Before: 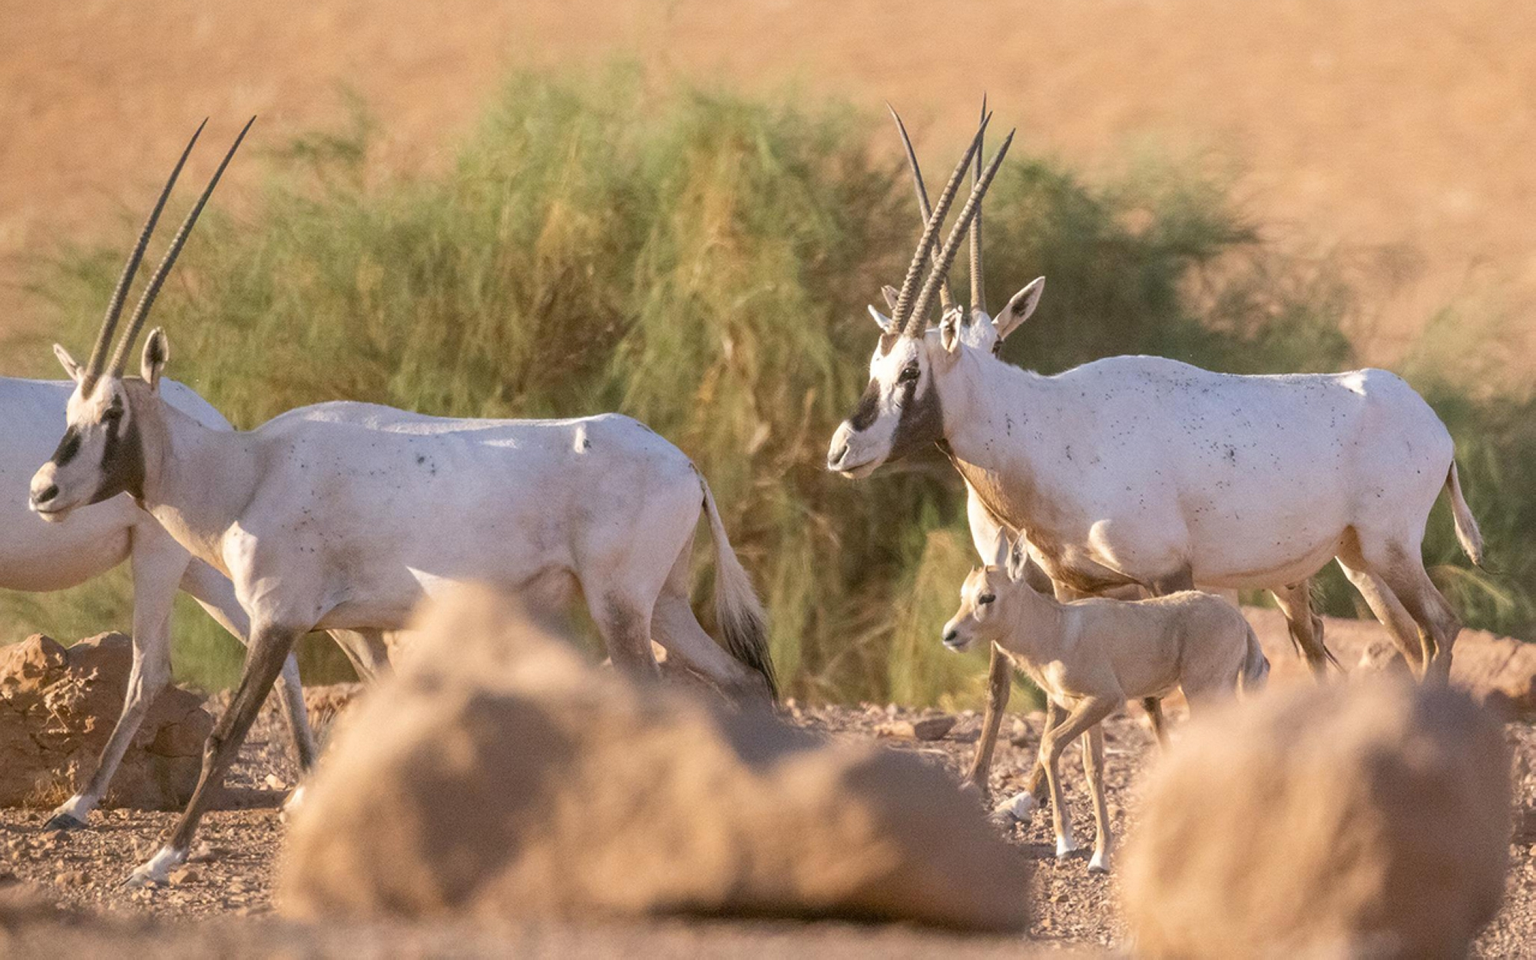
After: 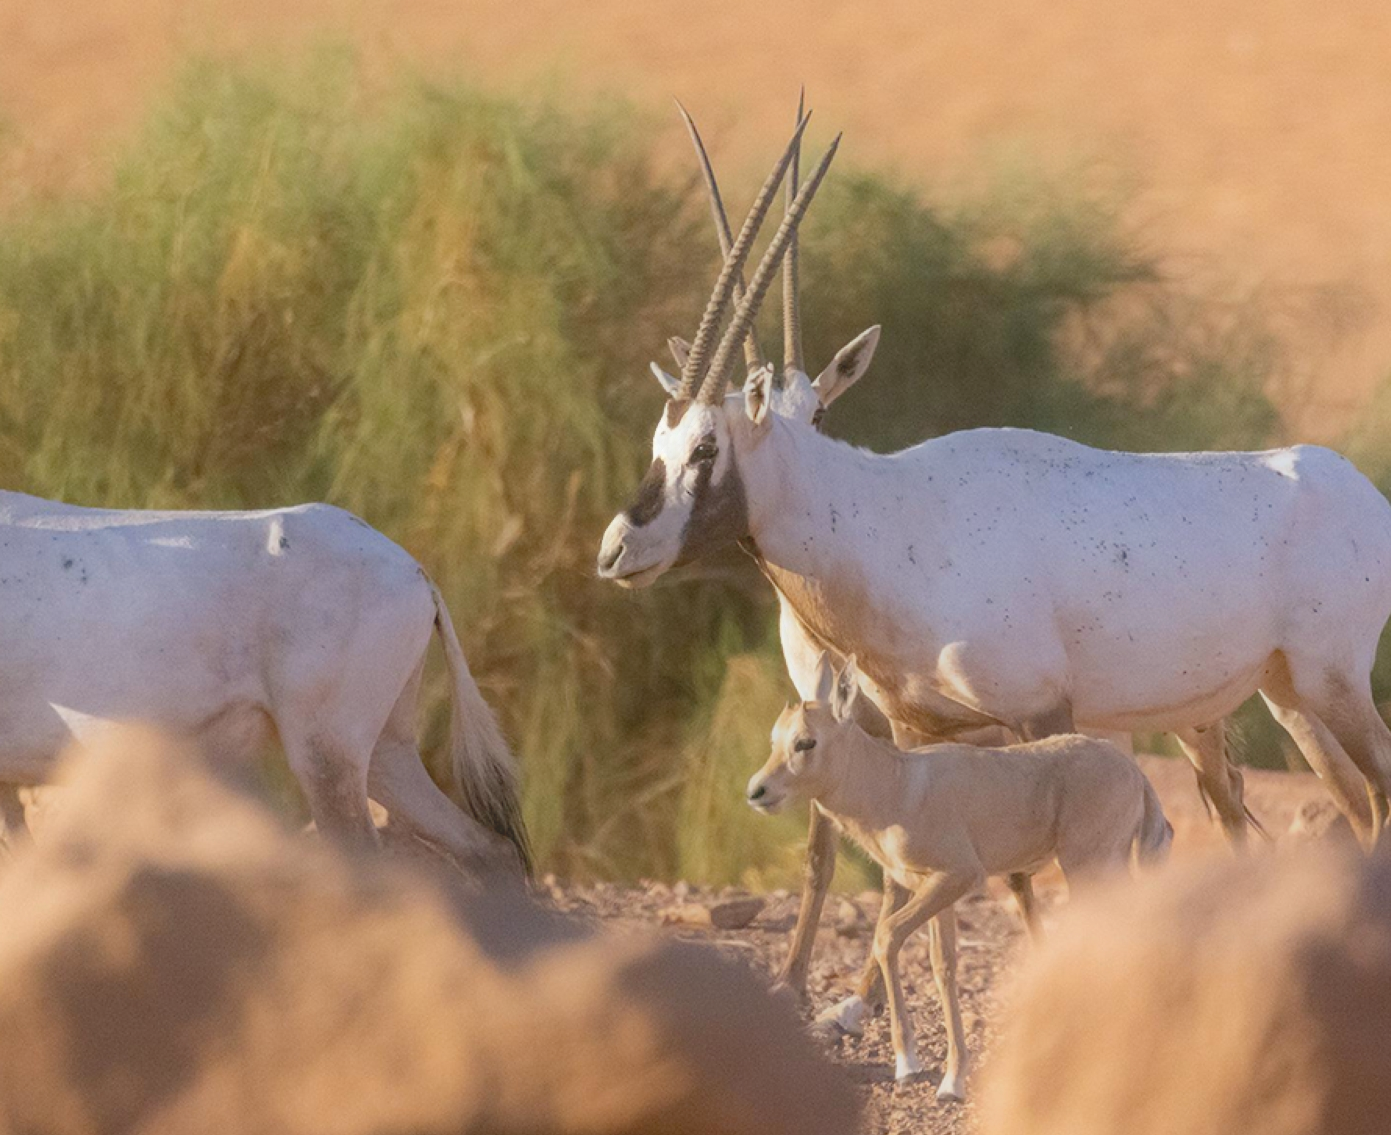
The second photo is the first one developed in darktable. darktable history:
crop and rotate: left 24.034%, top 2.838%, right 6.406%, bottom 6.299%
haze removal: compatibility mode true, adaptive false
contrast equalizer: octaves 7, y [[0.6 ×6], [0.55 ×6], [0 ×6], [0 ×6], [0 ×6]], mix -1
